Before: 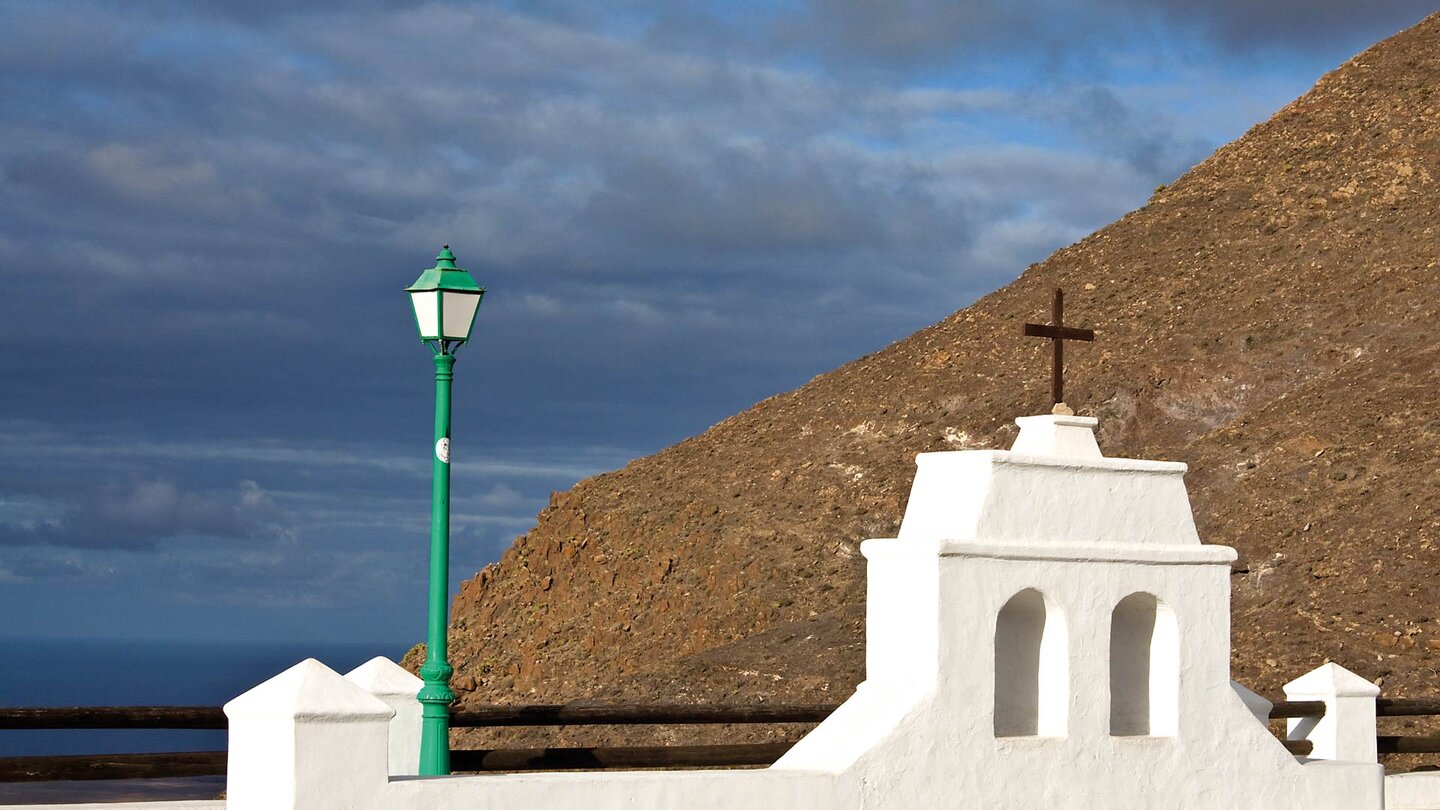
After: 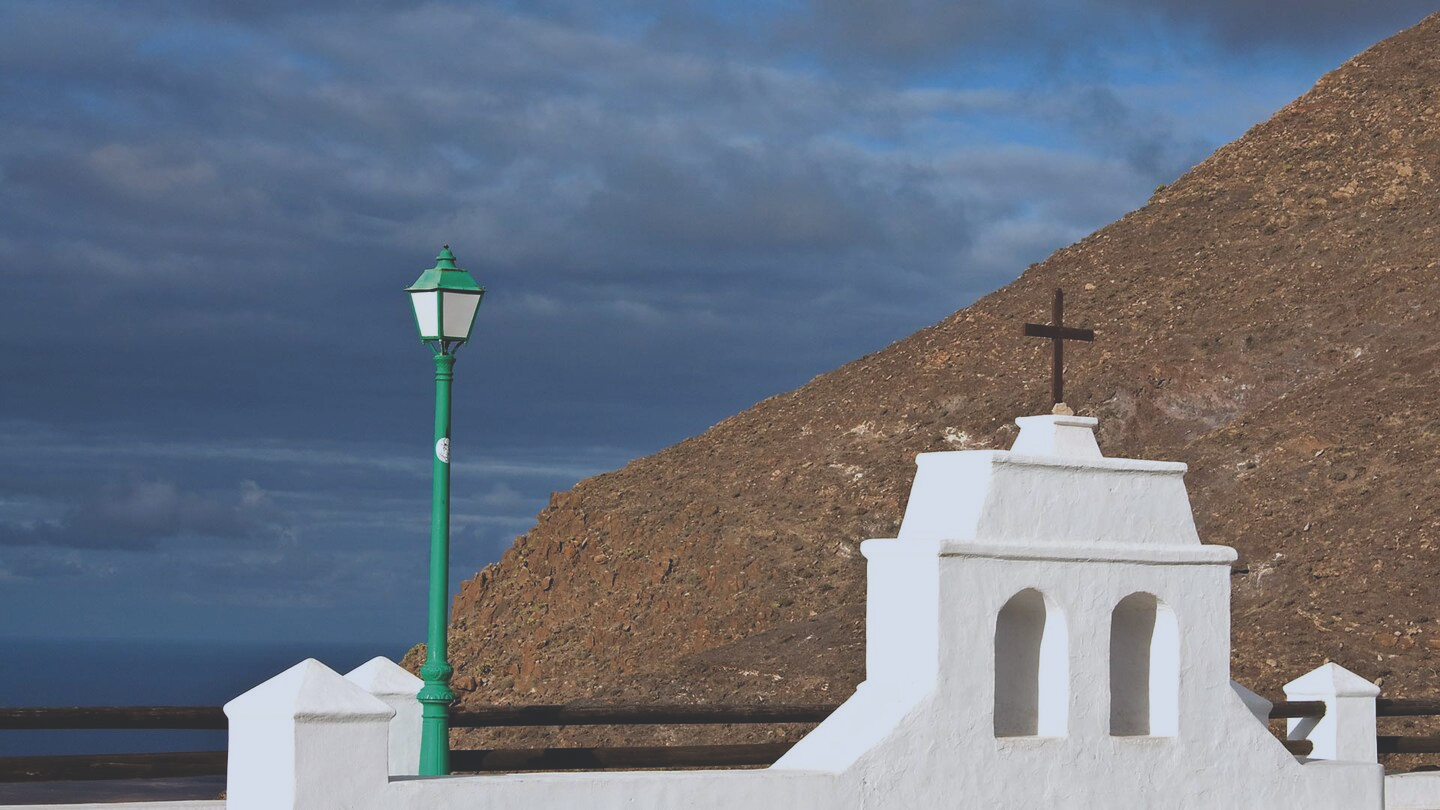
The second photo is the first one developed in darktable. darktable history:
exposure: black level correction -0.036, exposure -0.497 EV, compensate highlight preservation false
color correction: highlights a* -0.772, highlights b* -8.92
